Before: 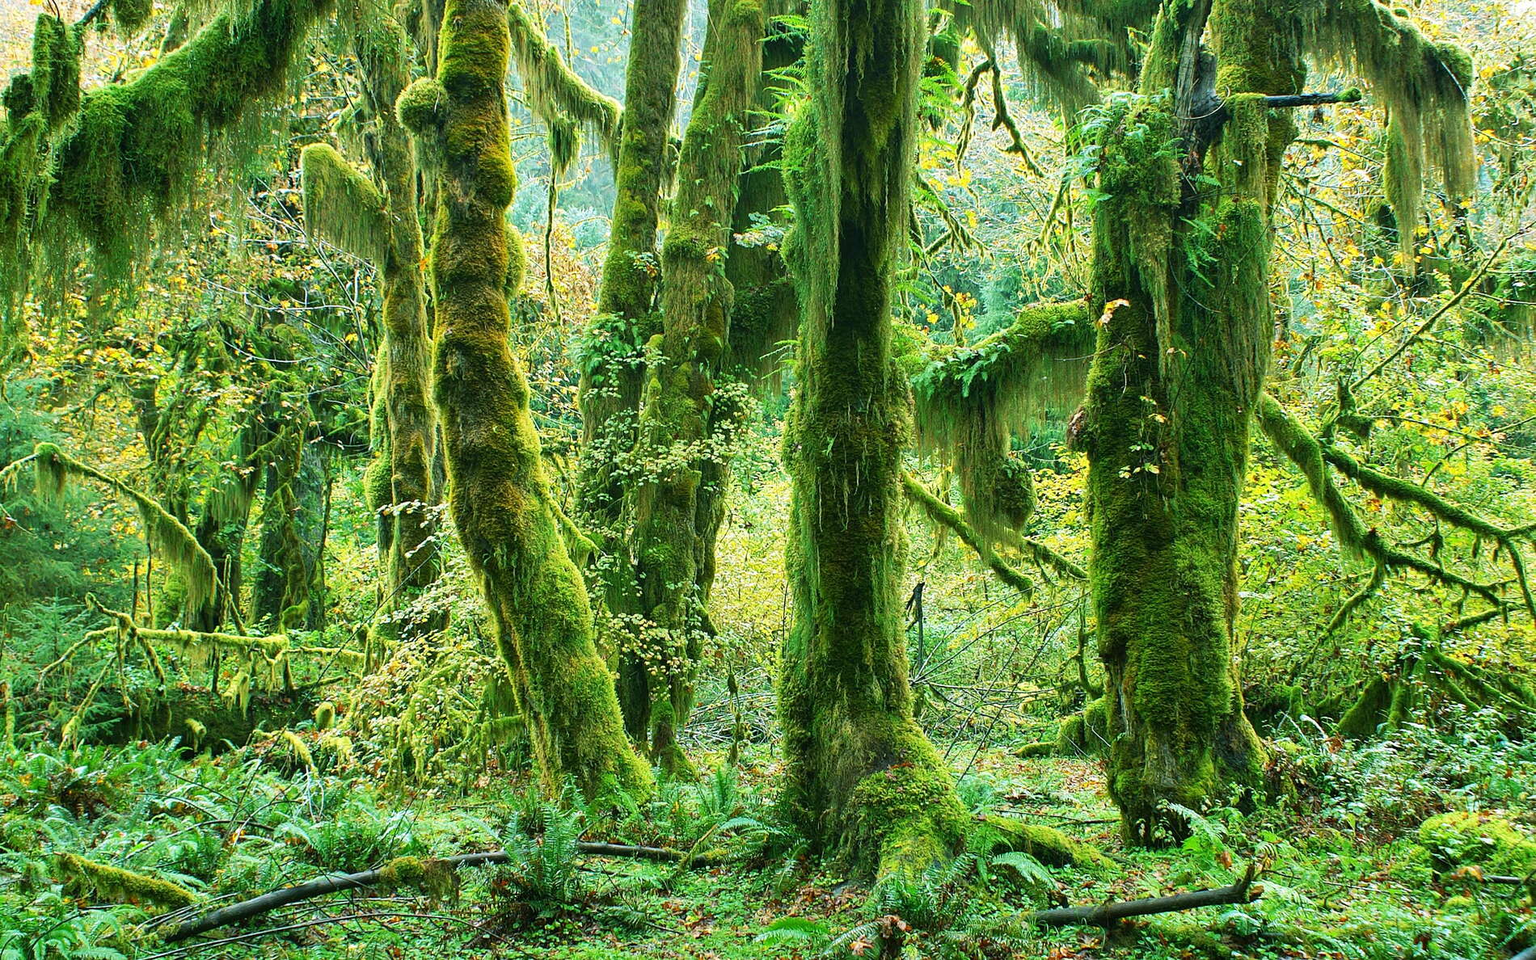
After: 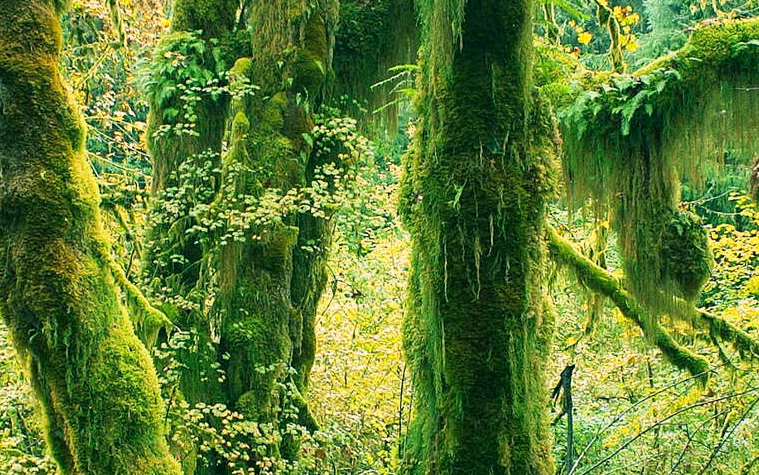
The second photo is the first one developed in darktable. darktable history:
color balance rgb: shadows lift › chroma 5.41%, shadows lift › hue 240°, highlights gain › chroma 3.74%, highlights gain › hue 60°, saturation formula JzAzBz (2021)
crop: left 30%, top 30%, right 30%, bottom 30%
